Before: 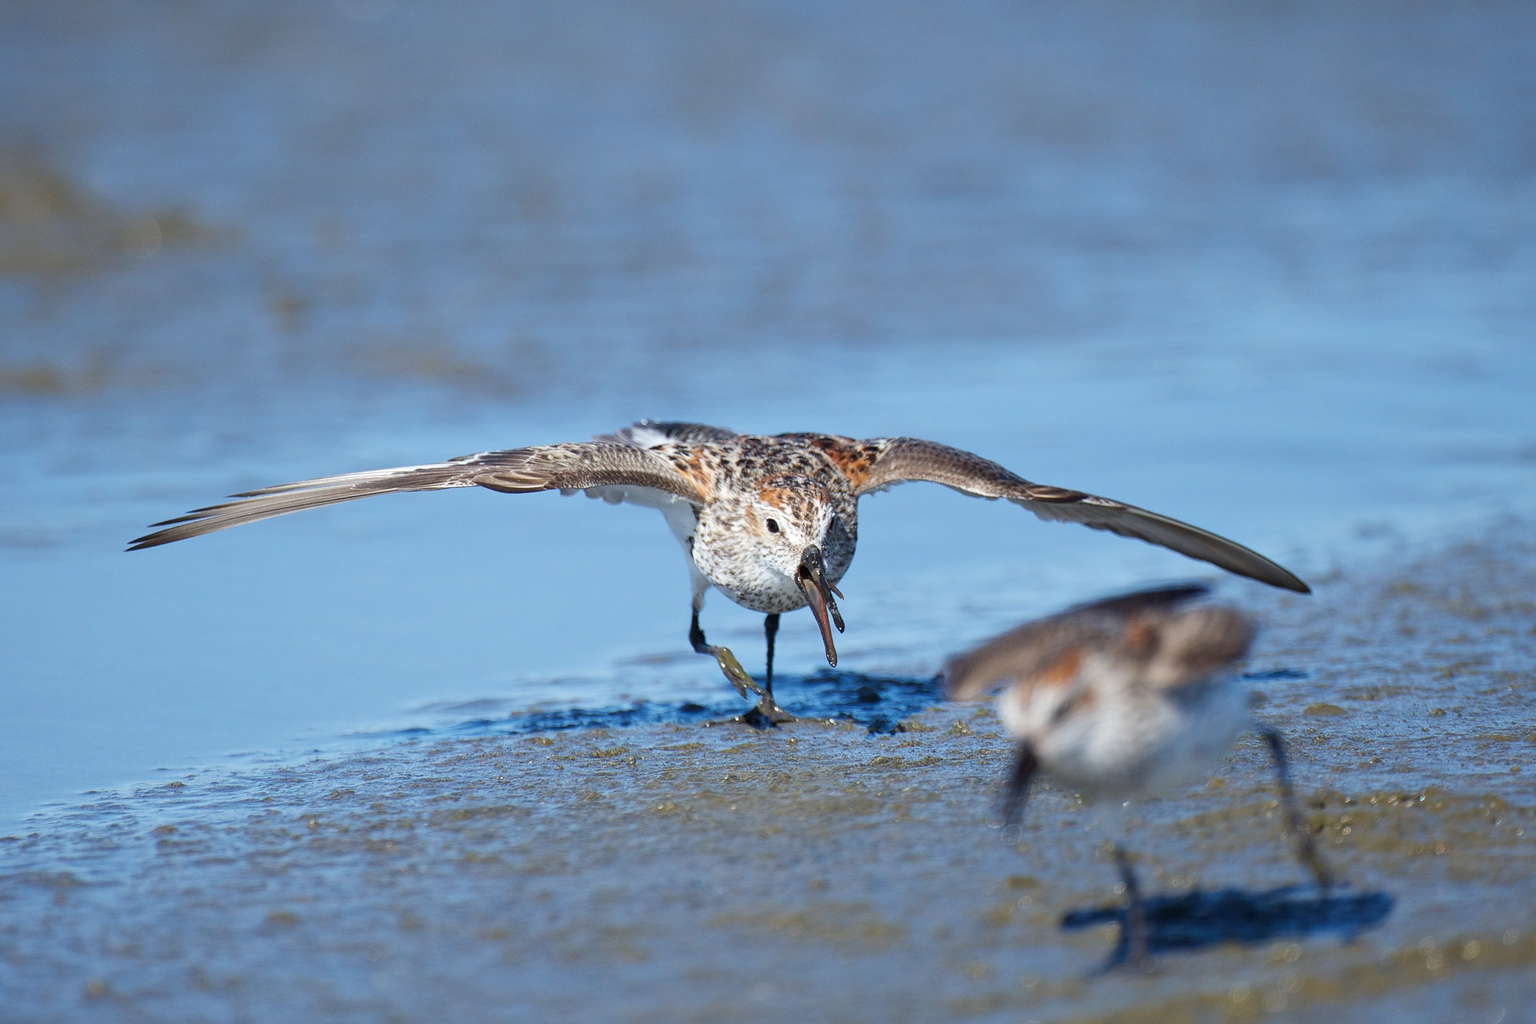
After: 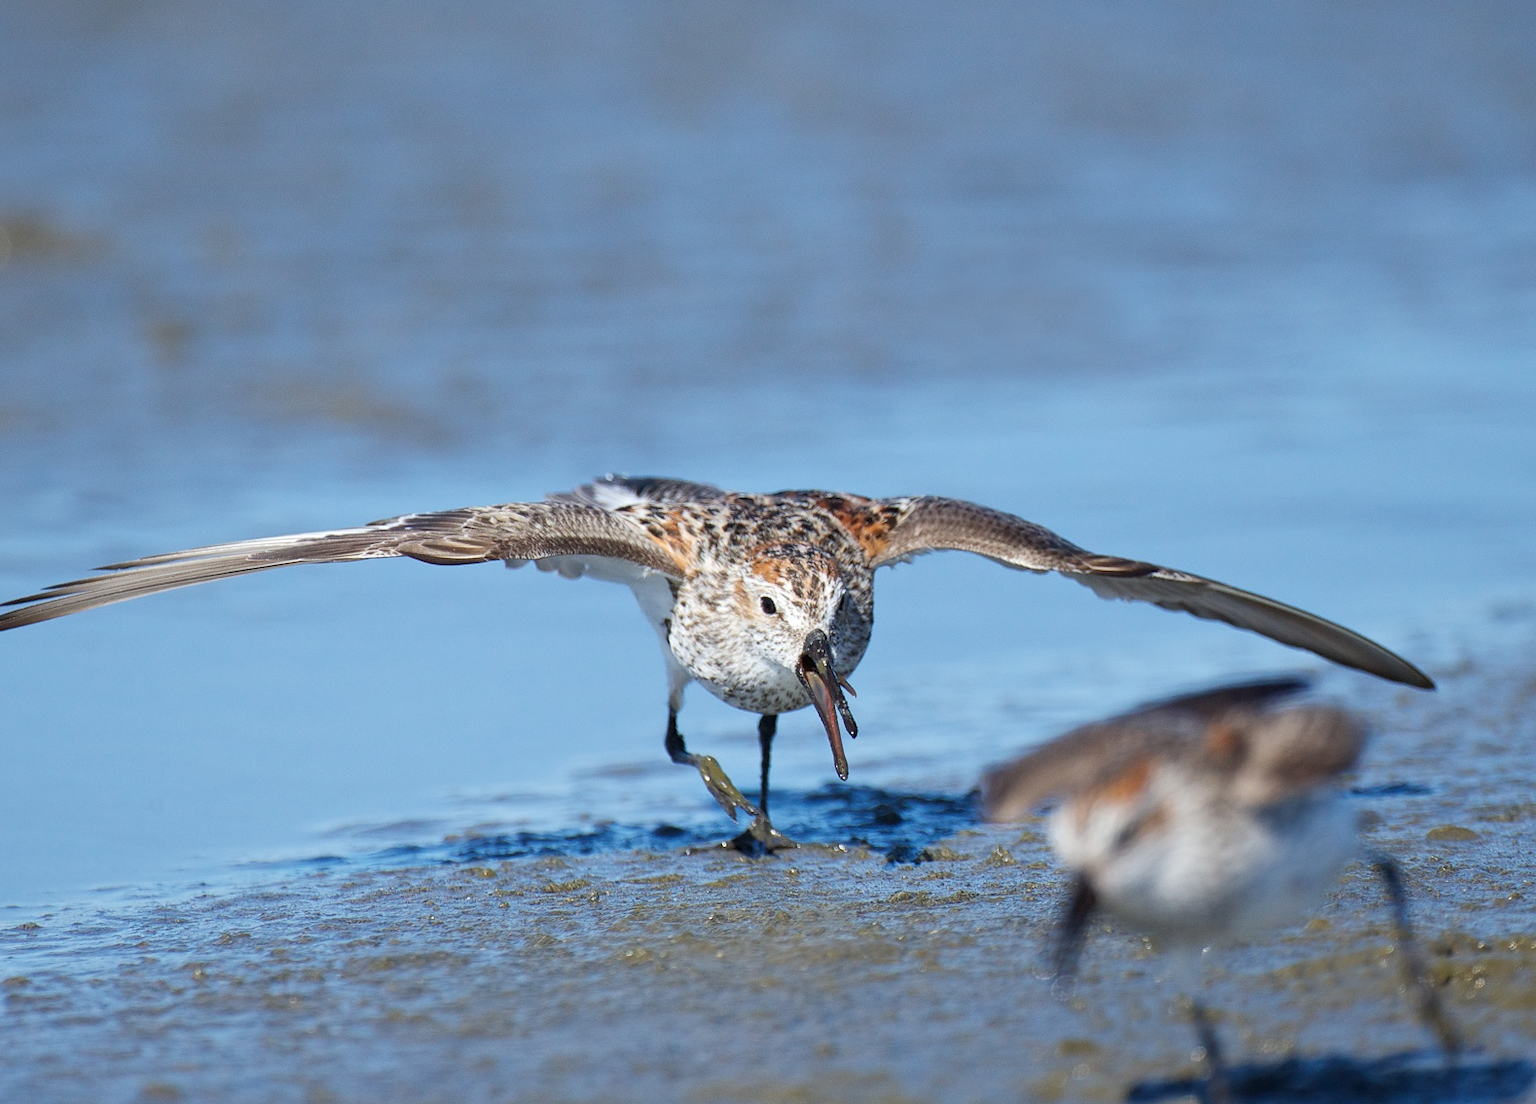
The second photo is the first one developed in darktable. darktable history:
crop: left 9.953%, top 3.621%, right 9.285%, bottom 9.218%
